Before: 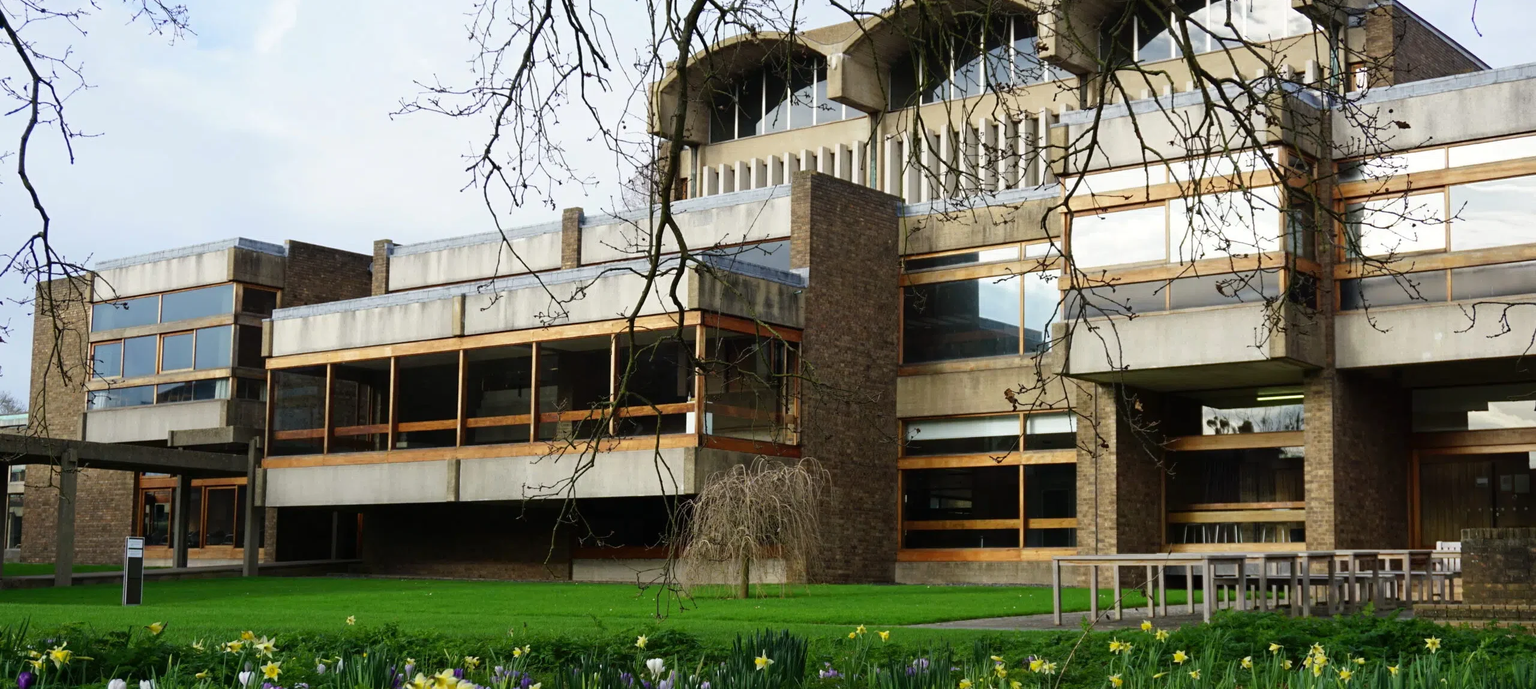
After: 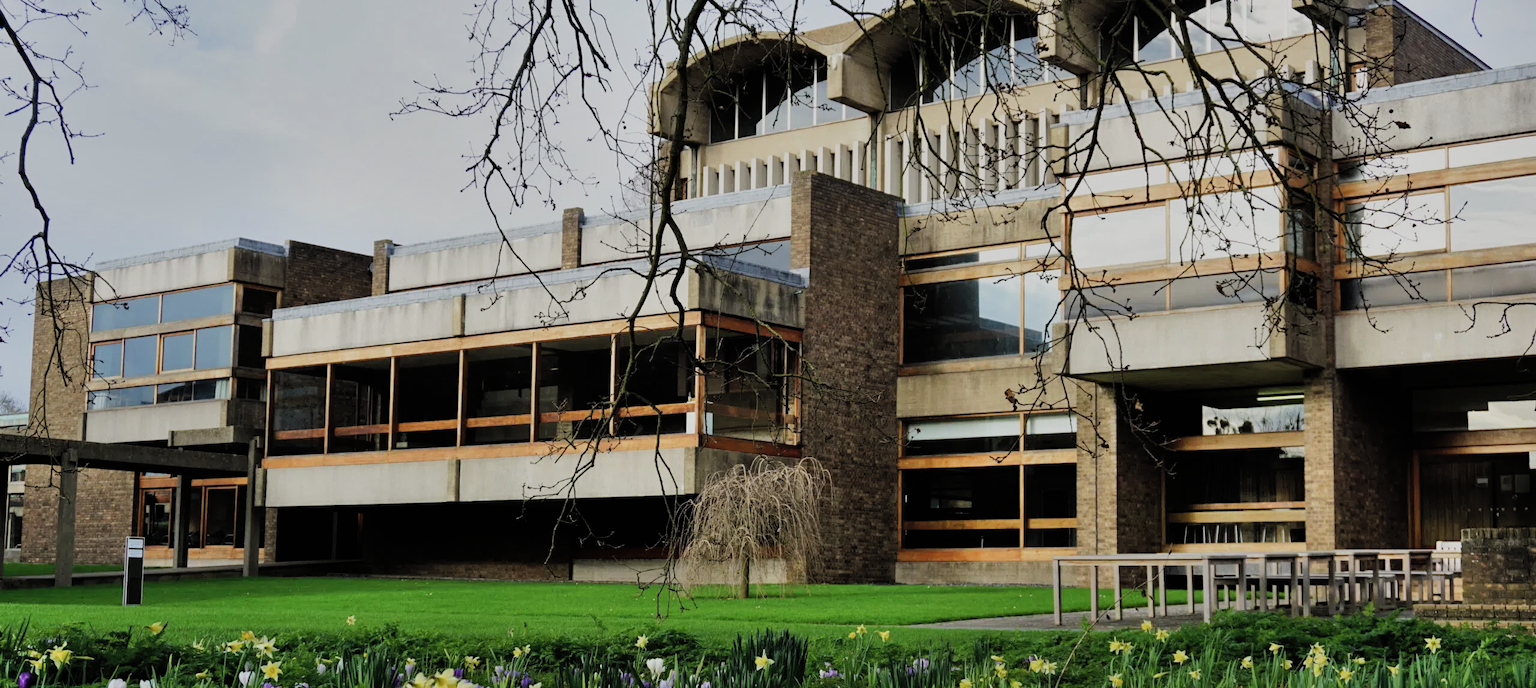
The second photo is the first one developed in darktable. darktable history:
filmic rgb: black relative exposure -7.65 EV, white relative exposure 4.56 EV, hardness 3.61, add noise in highlights 0.001, color science v3 (2019), use custom middle-gray values true, contrast in highlights soft
shadows and highlights: highlights color adjustment 0.881%, soften with gaussian
